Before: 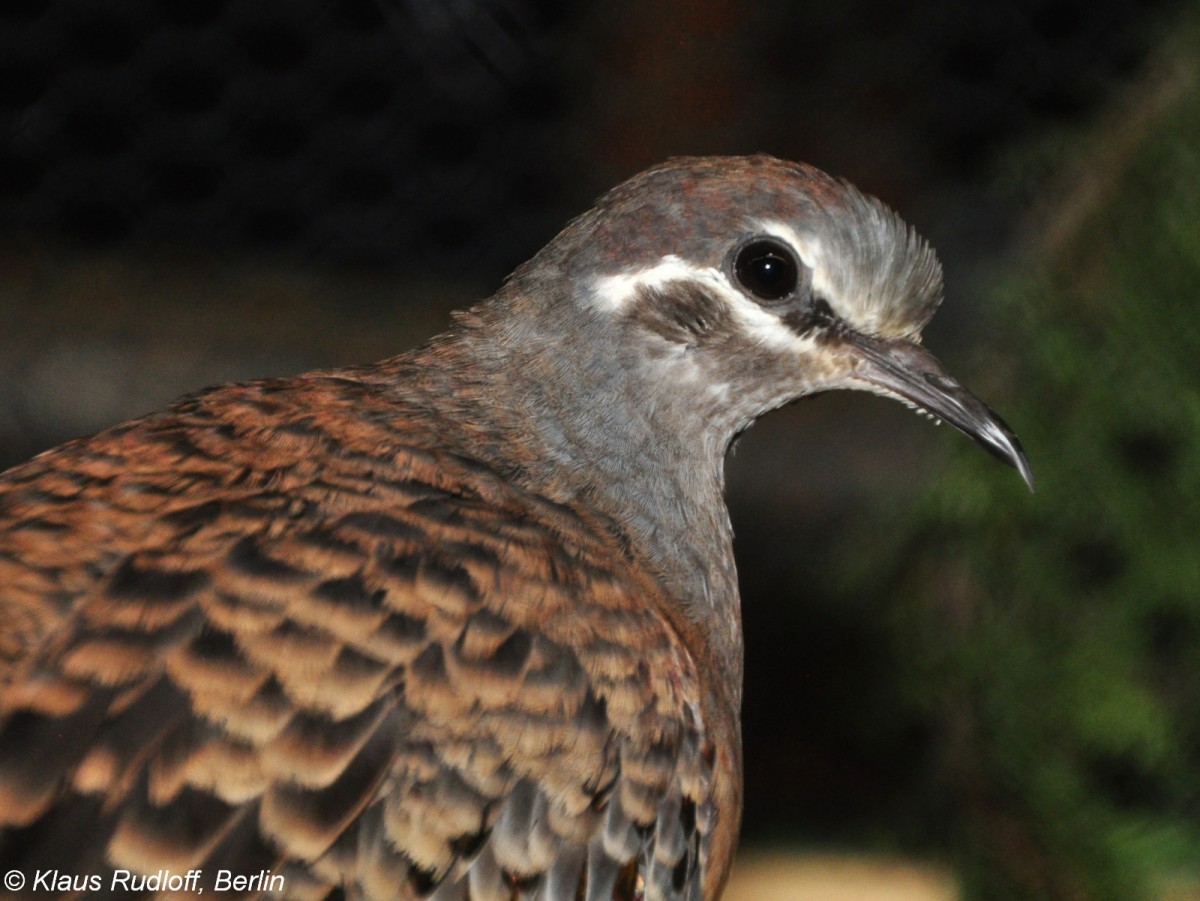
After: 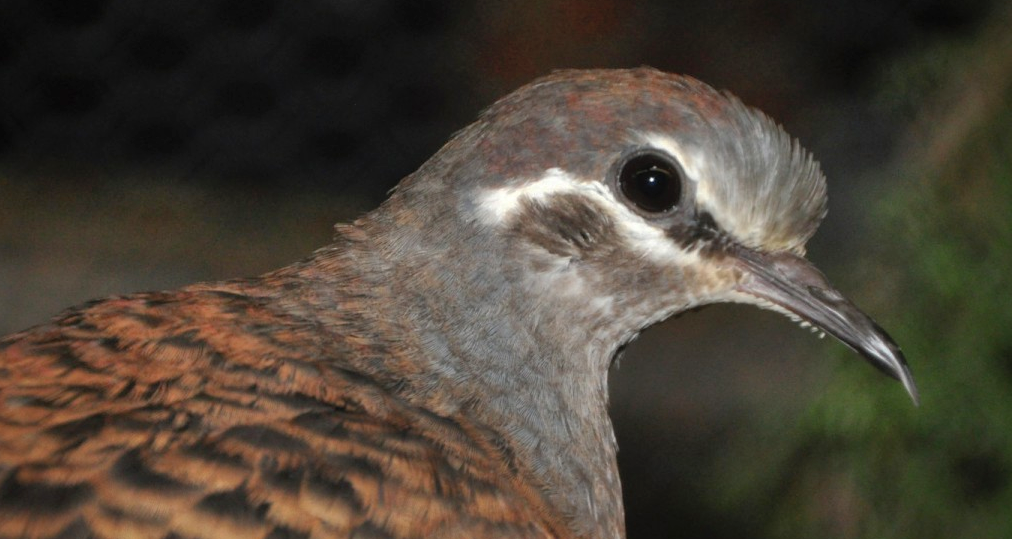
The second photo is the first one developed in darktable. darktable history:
crop and rotate: left 9.705%, top 9.733%, right 5.945%, bottom 30.419%
shadows and highlights: on, module defaults
vignetting: saturation -0.032
